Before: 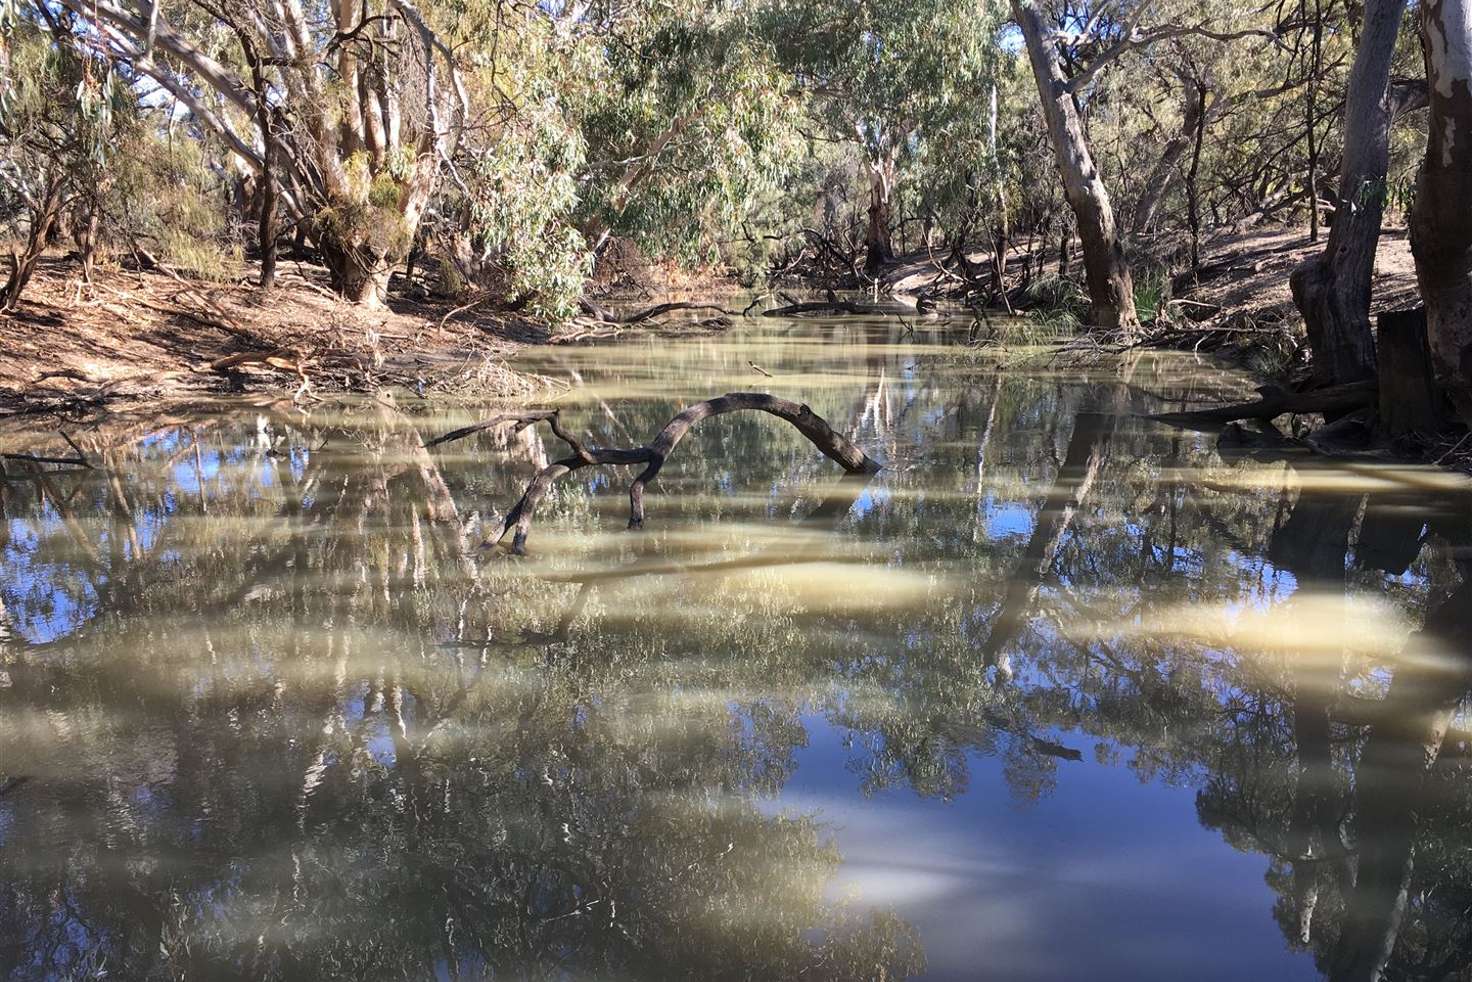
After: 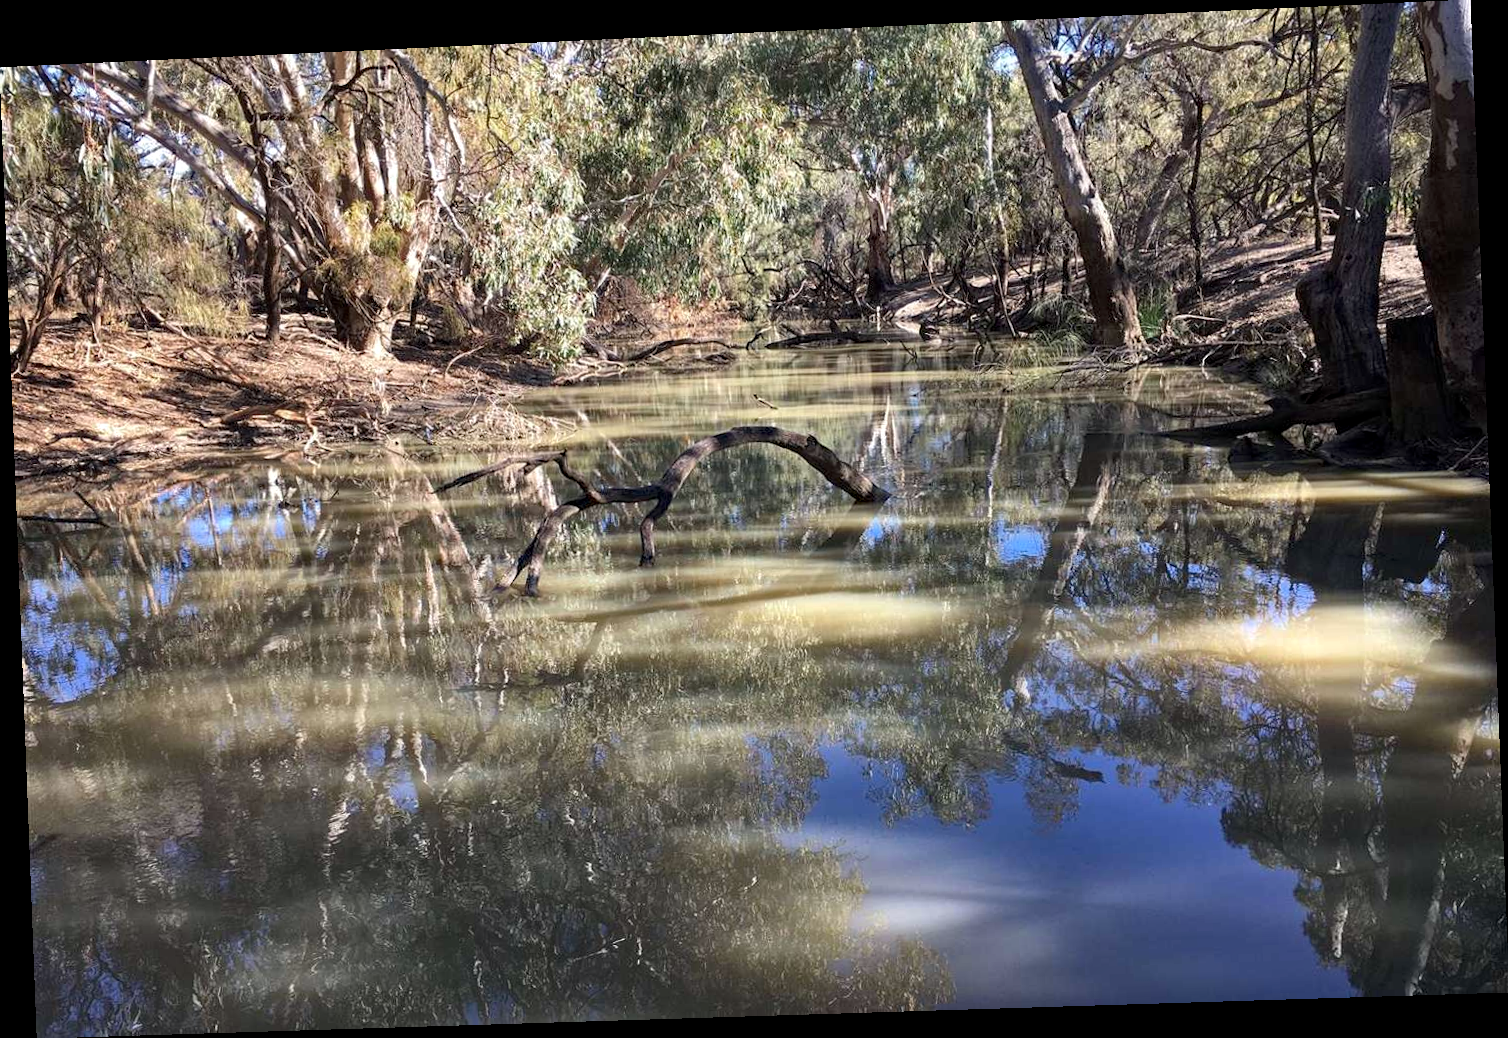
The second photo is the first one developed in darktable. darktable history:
rotate and perspective: rotation -2.22°, lens shift (horizontal) -0.022, automatic cropping off
haze removal: compatibility mode true, adaptive false
local contrast: highlights 100%, shadows 100%, detail 120%, midtone range 0.2
